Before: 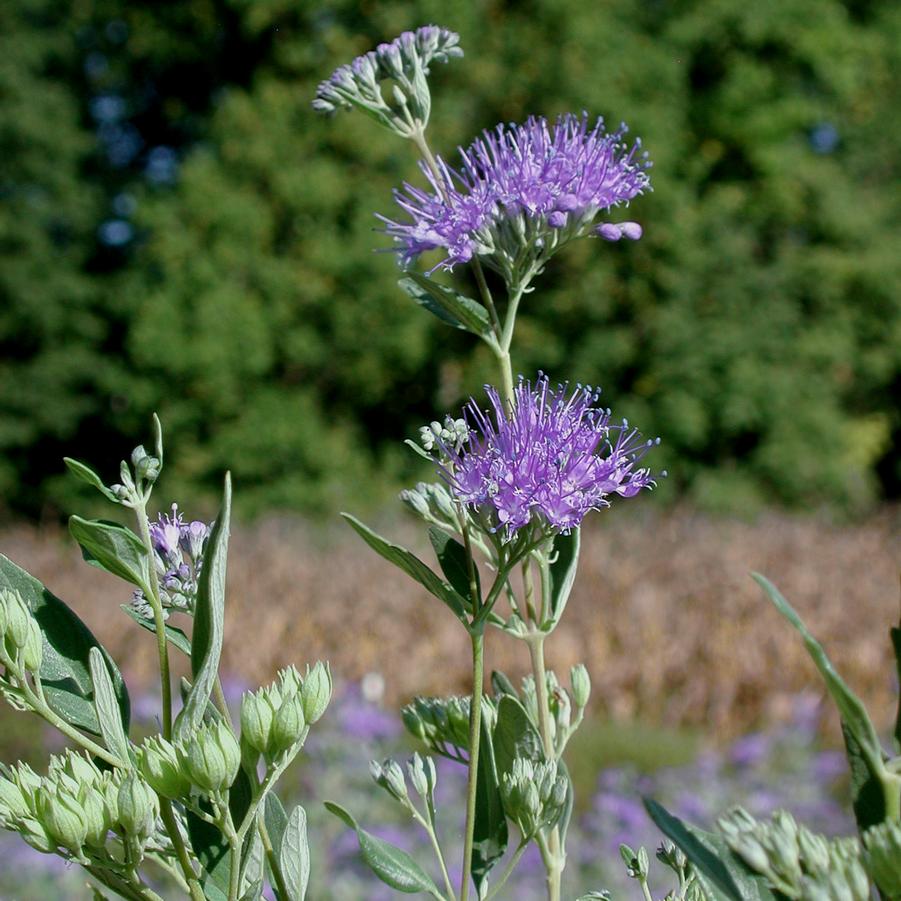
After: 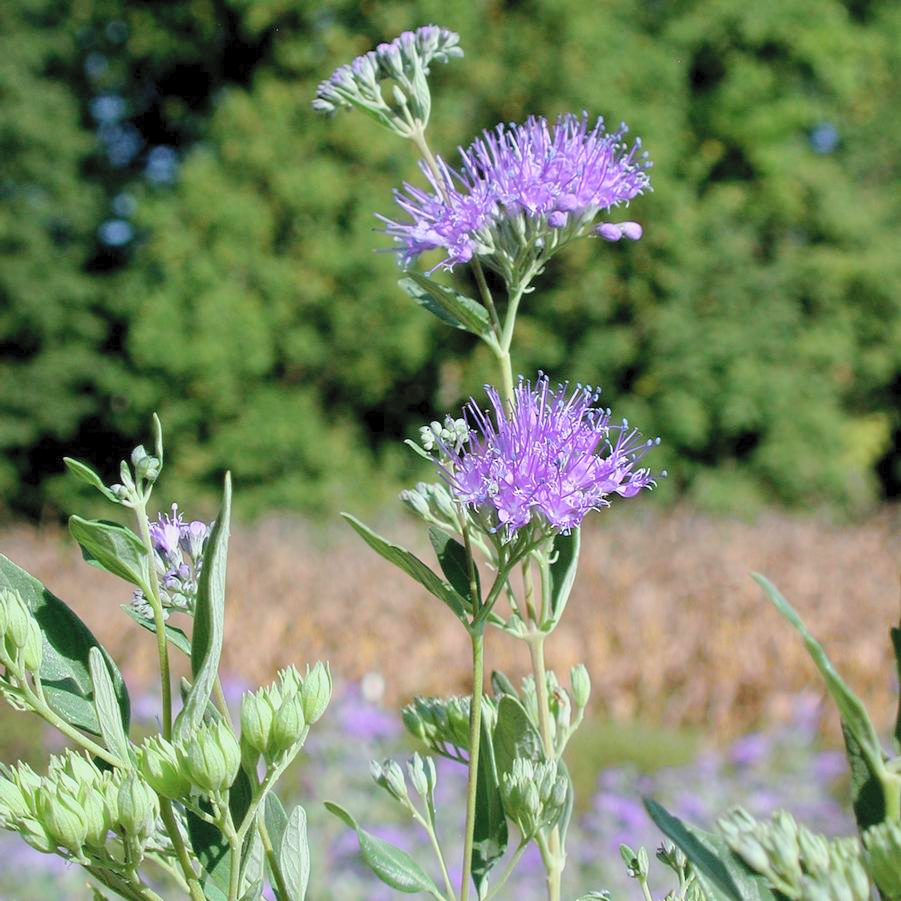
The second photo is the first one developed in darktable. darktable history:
contrast brightness saturation: contrast 0.105, brightness 0.312, saturation 0.149
